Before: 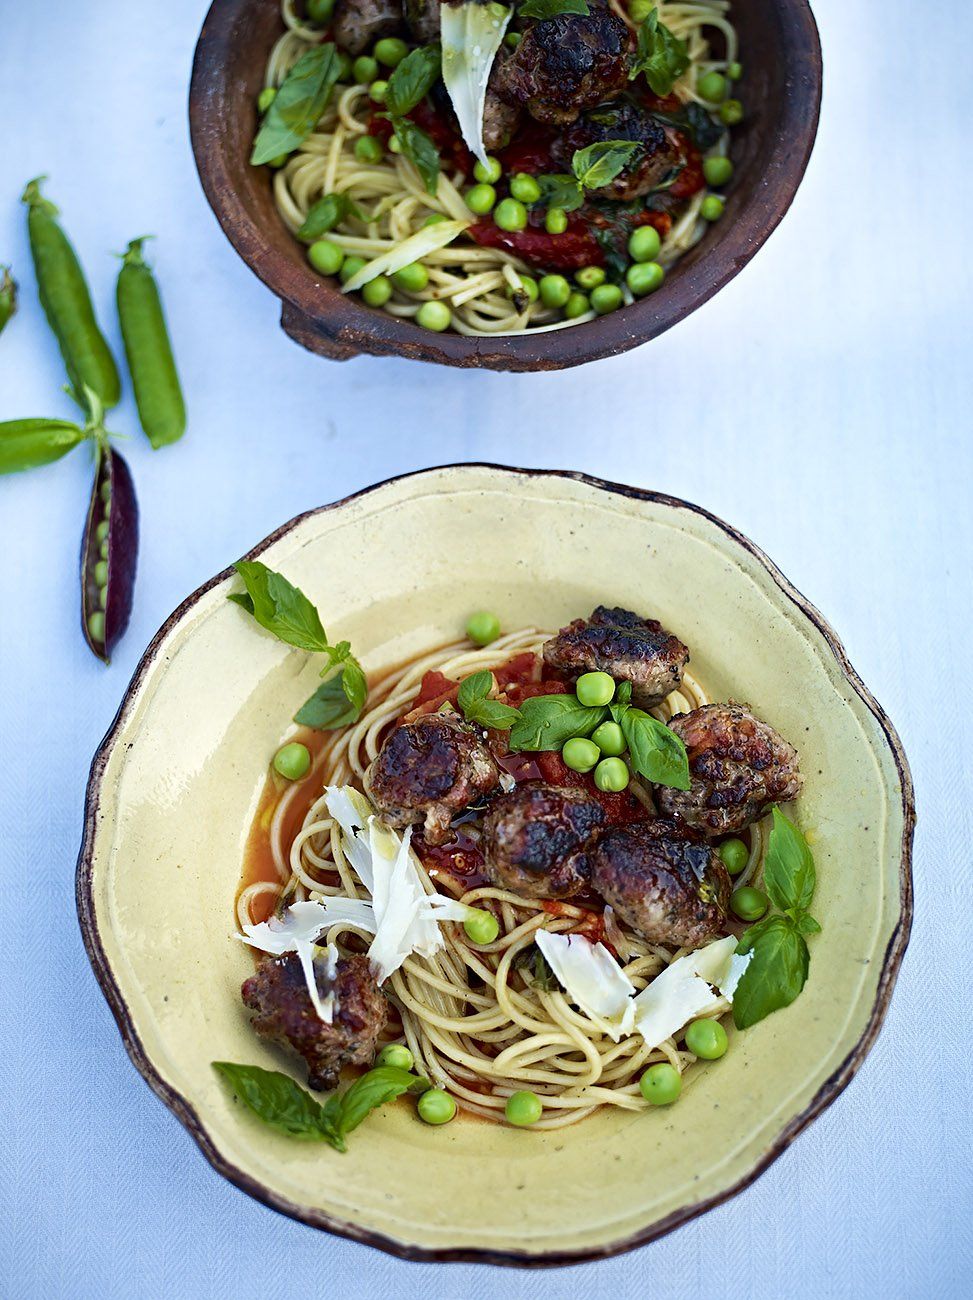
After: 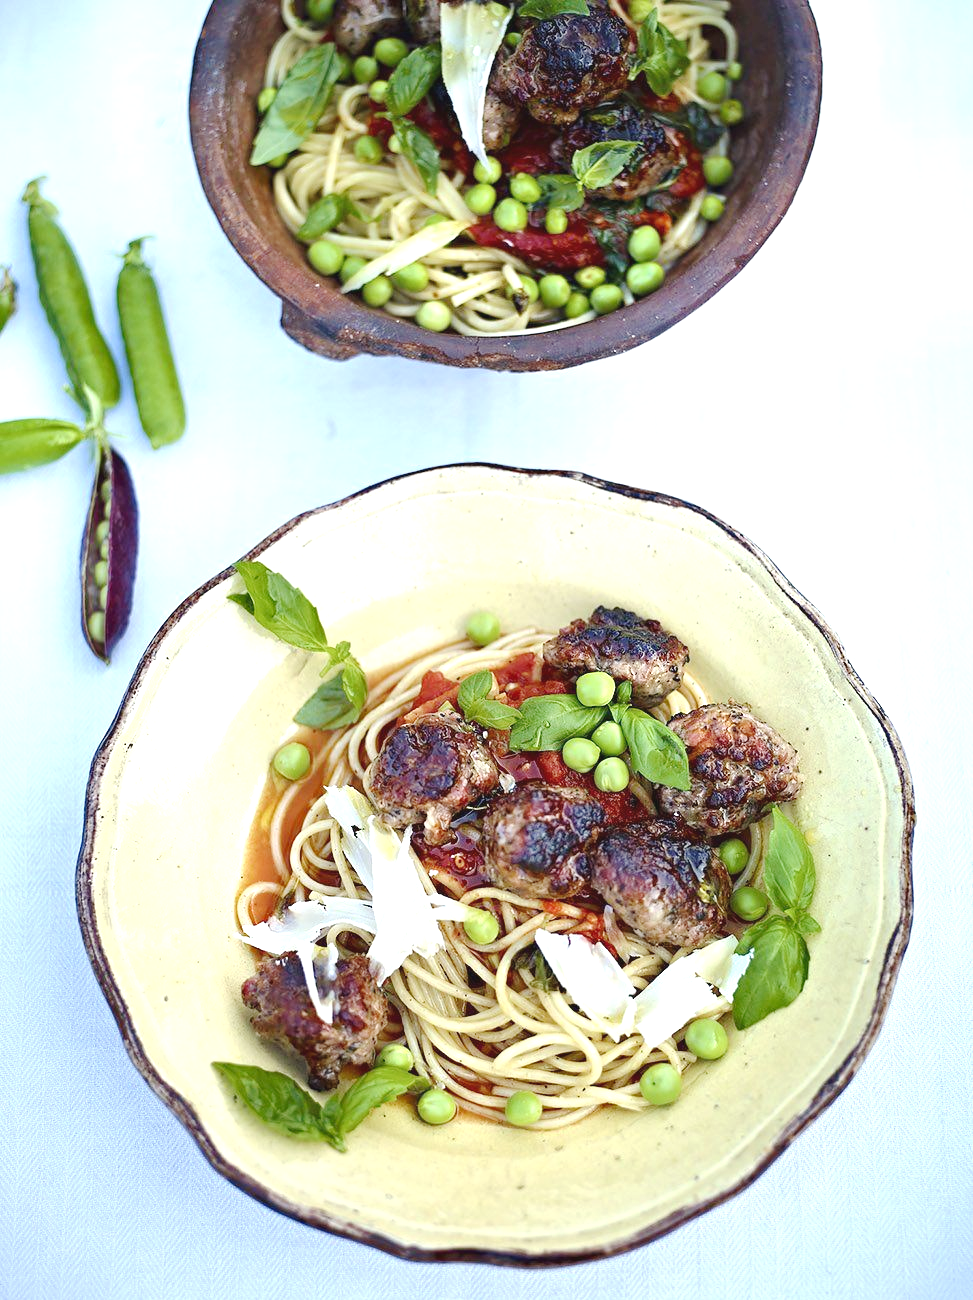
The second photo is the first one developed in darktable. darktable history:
exposure: black level correction -0.002, exposure 0.708 EV, compensate exposure bias true, compensate highlight preservation false
base curve: curves: ch0 [(0, 0) (0.158, 0.273) (0.879, 0.895) (1, 1)], preserve colors none
shadows and highlights: shadows 20.55, highlights -20.99, soften with gaussian
